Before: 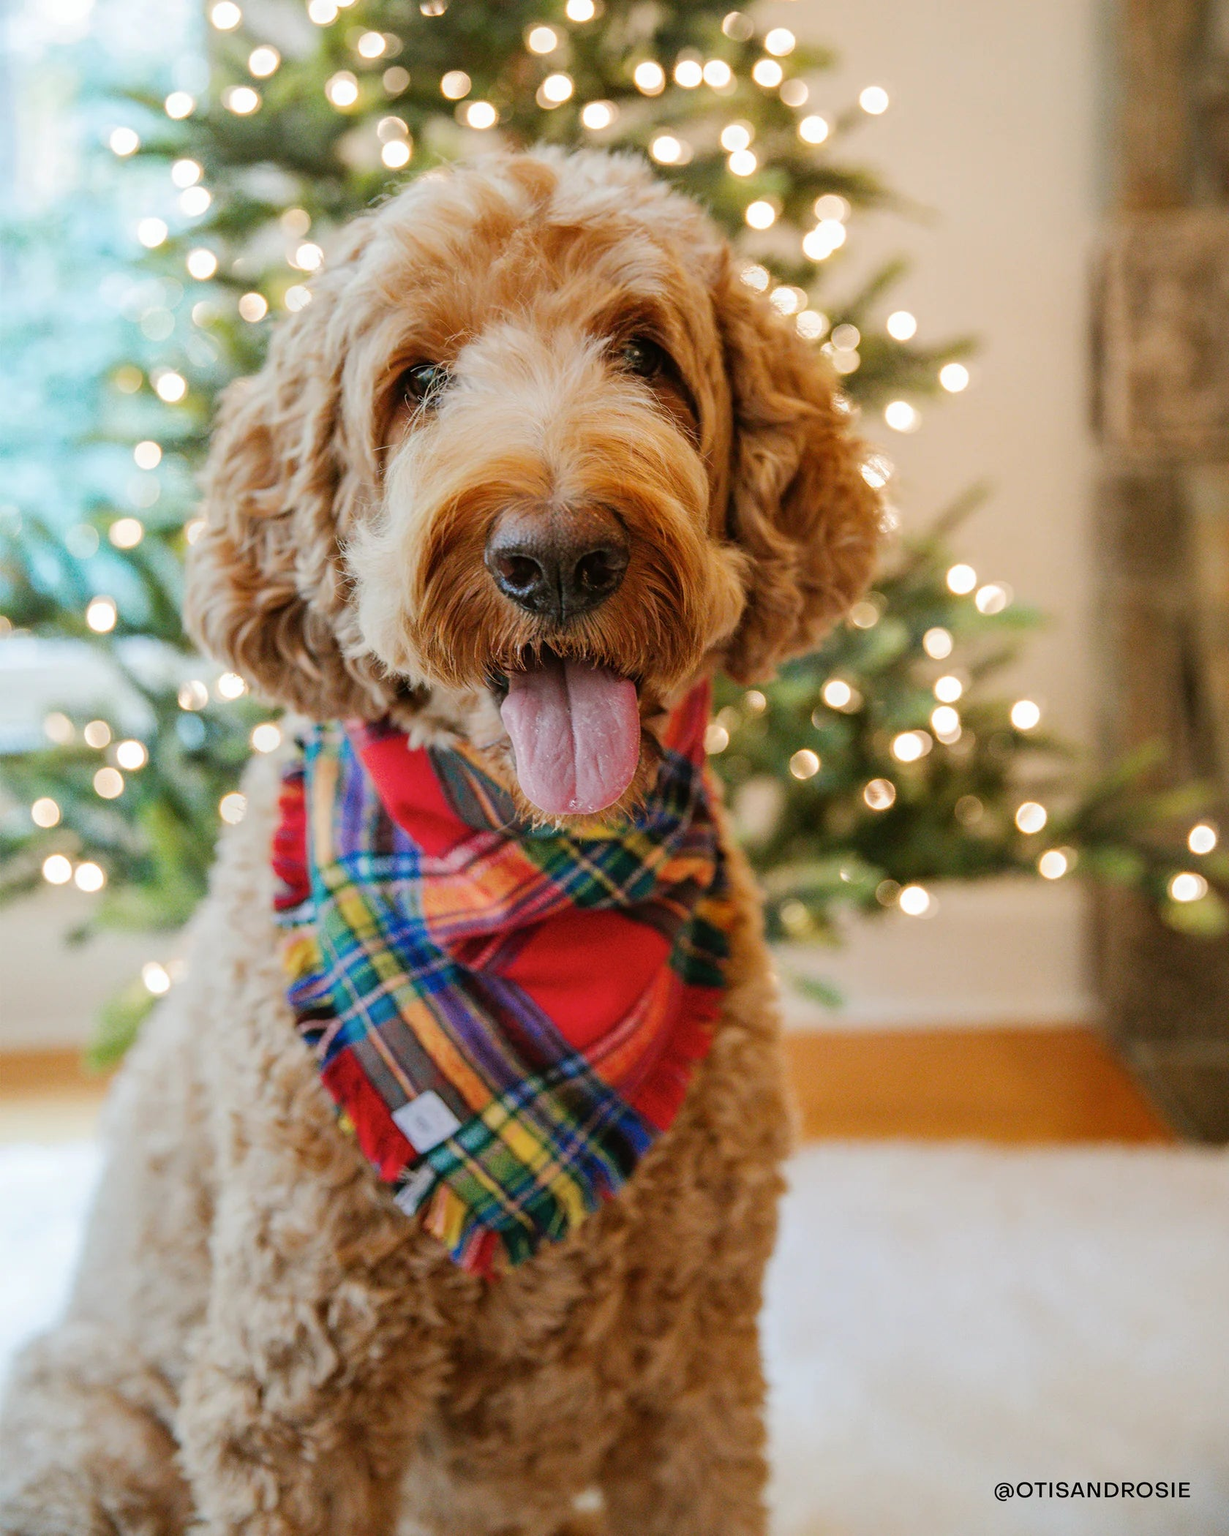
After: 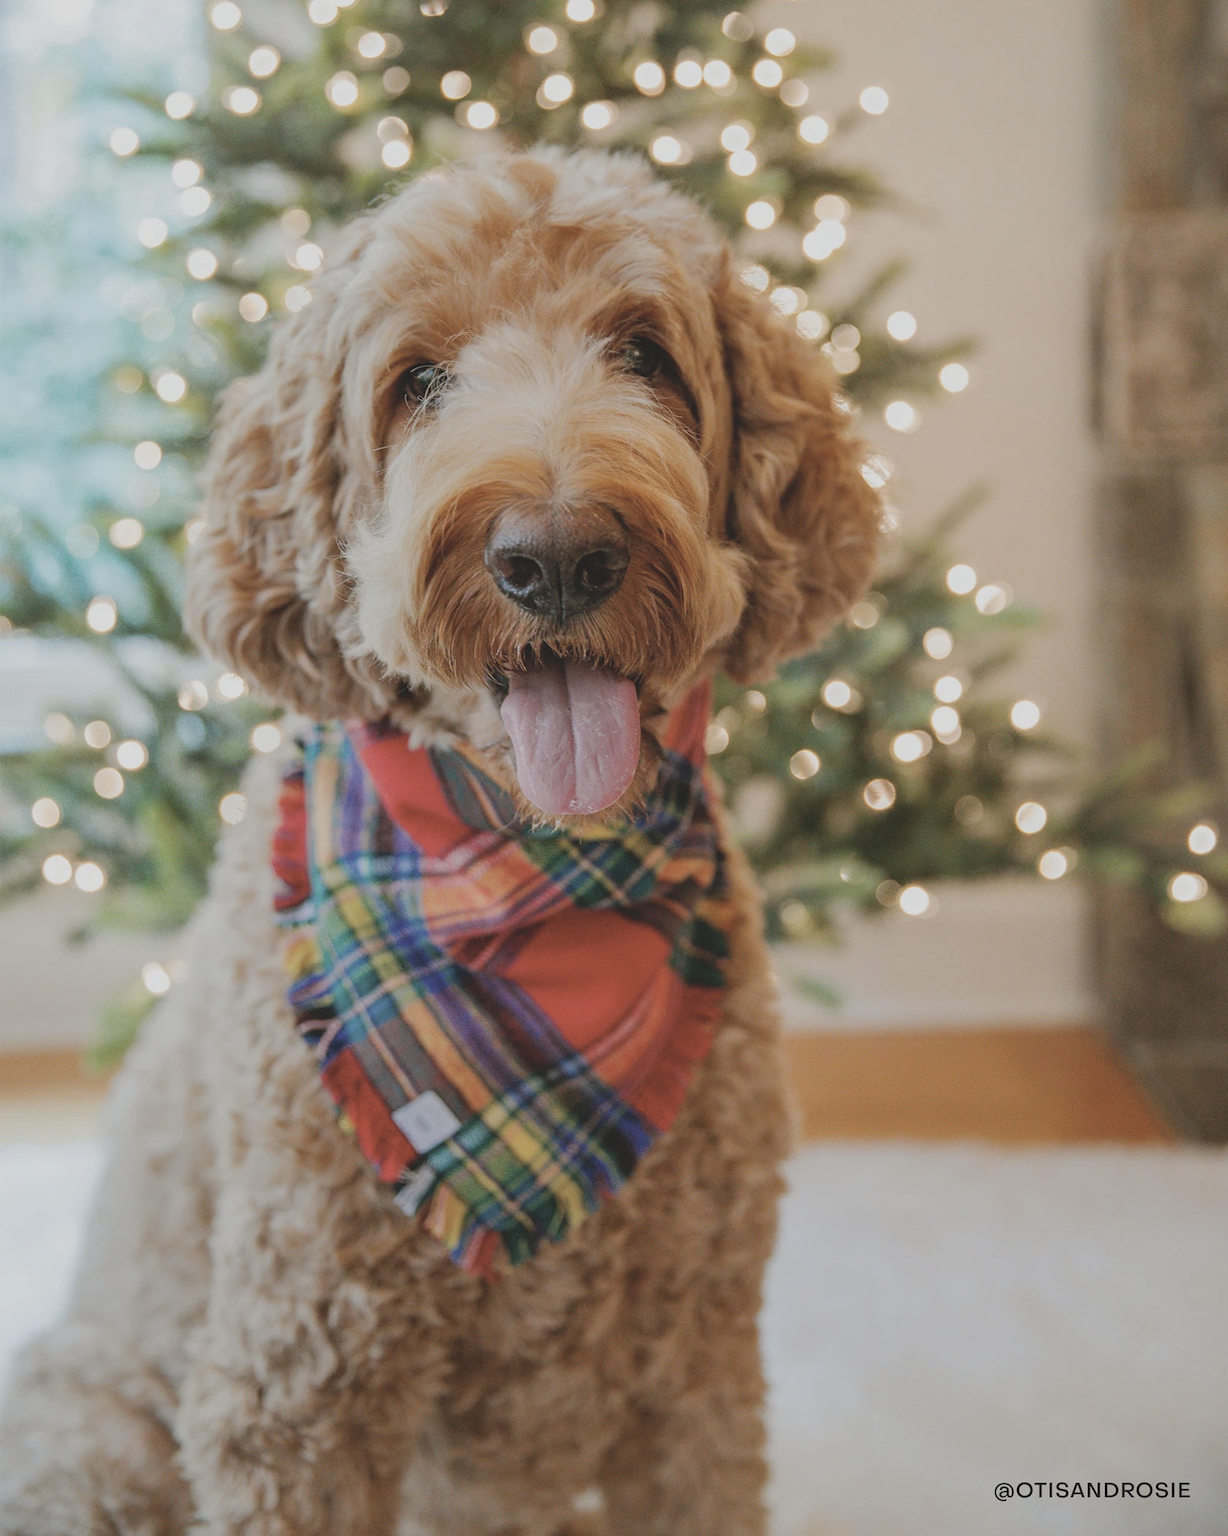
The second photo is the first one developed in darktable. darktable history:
contrast brightness saturation: contrast -0.259, saturation -0.422
